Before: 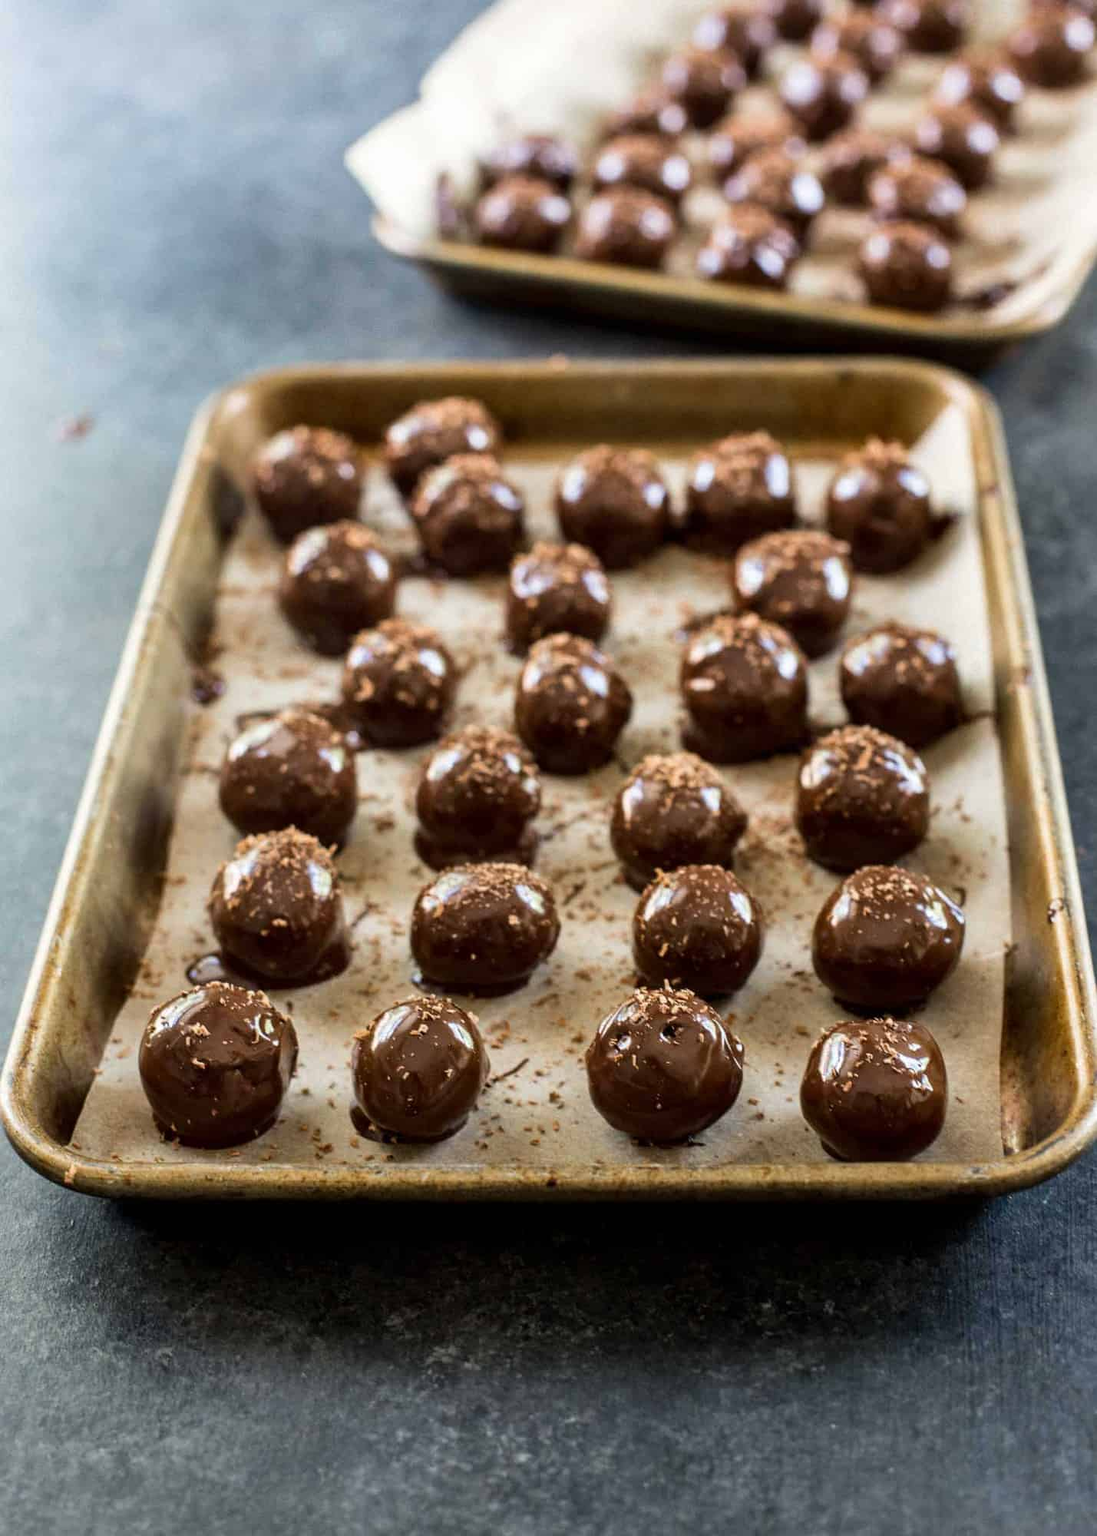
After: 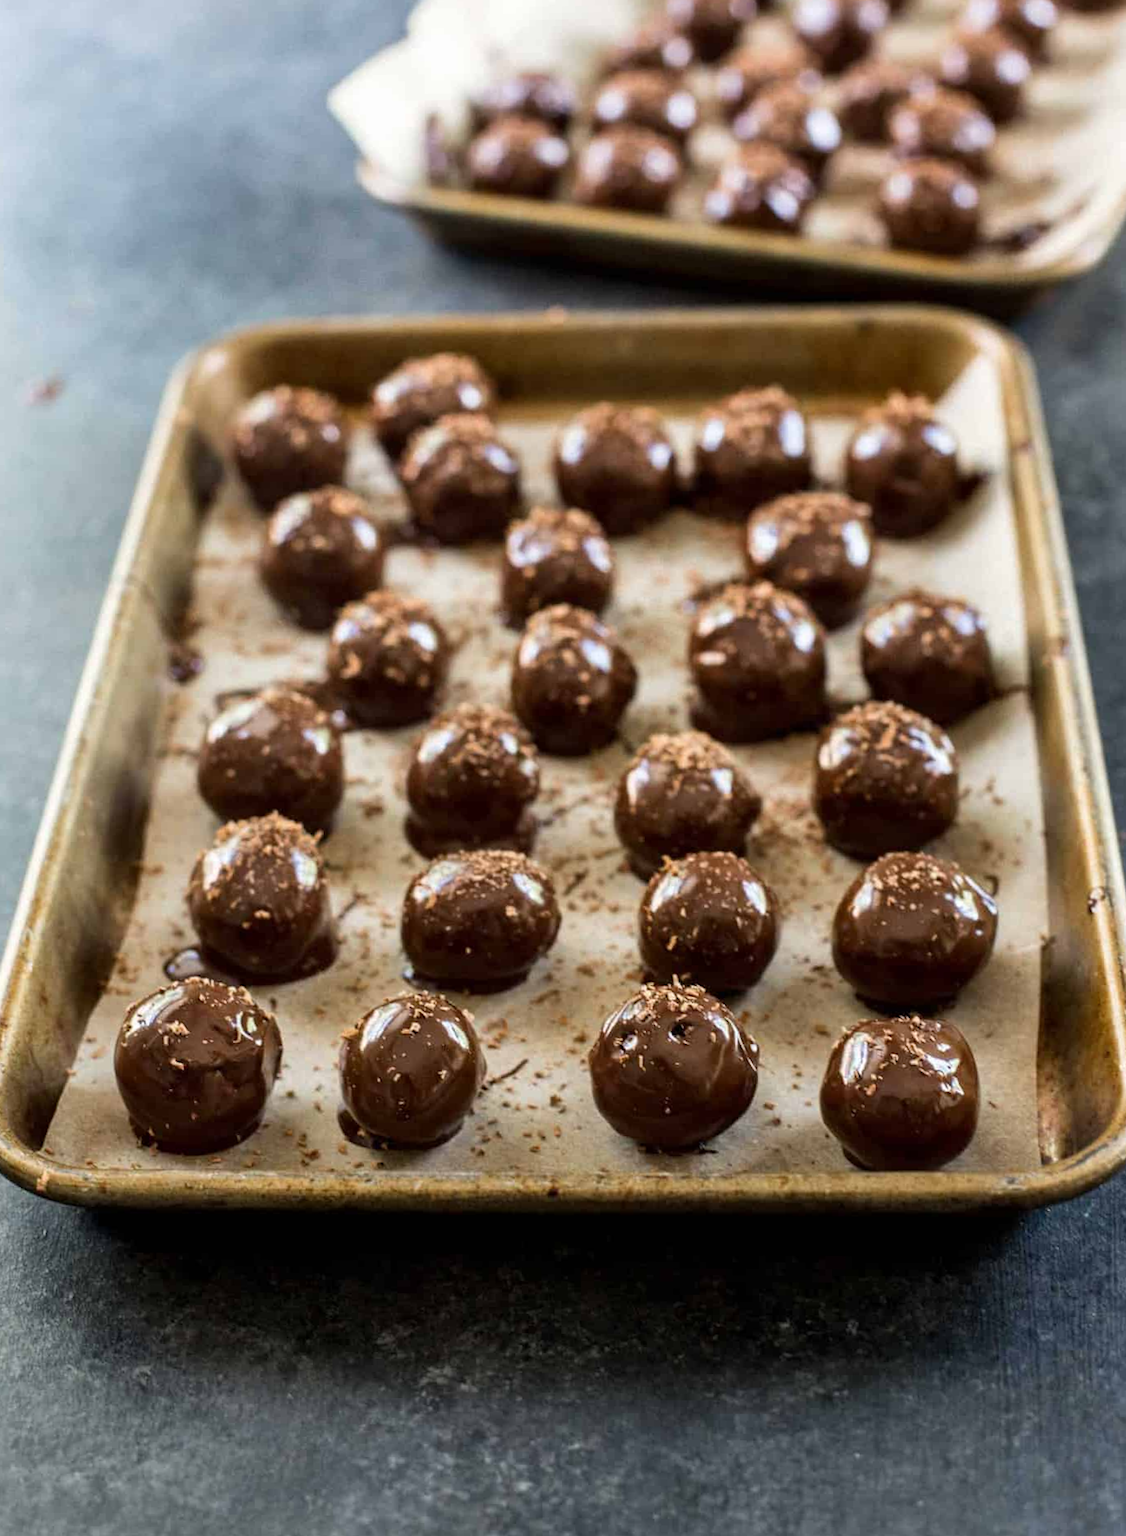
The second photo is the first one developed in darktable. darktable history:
rotate and perspective: rotation -2.22°, lens shift (horizontal) -0.022, automatic cropping off
crop and rotate: angle -1.96°, left 3.097%, top 4.154%, right 1.586%, bottom 0.529%
